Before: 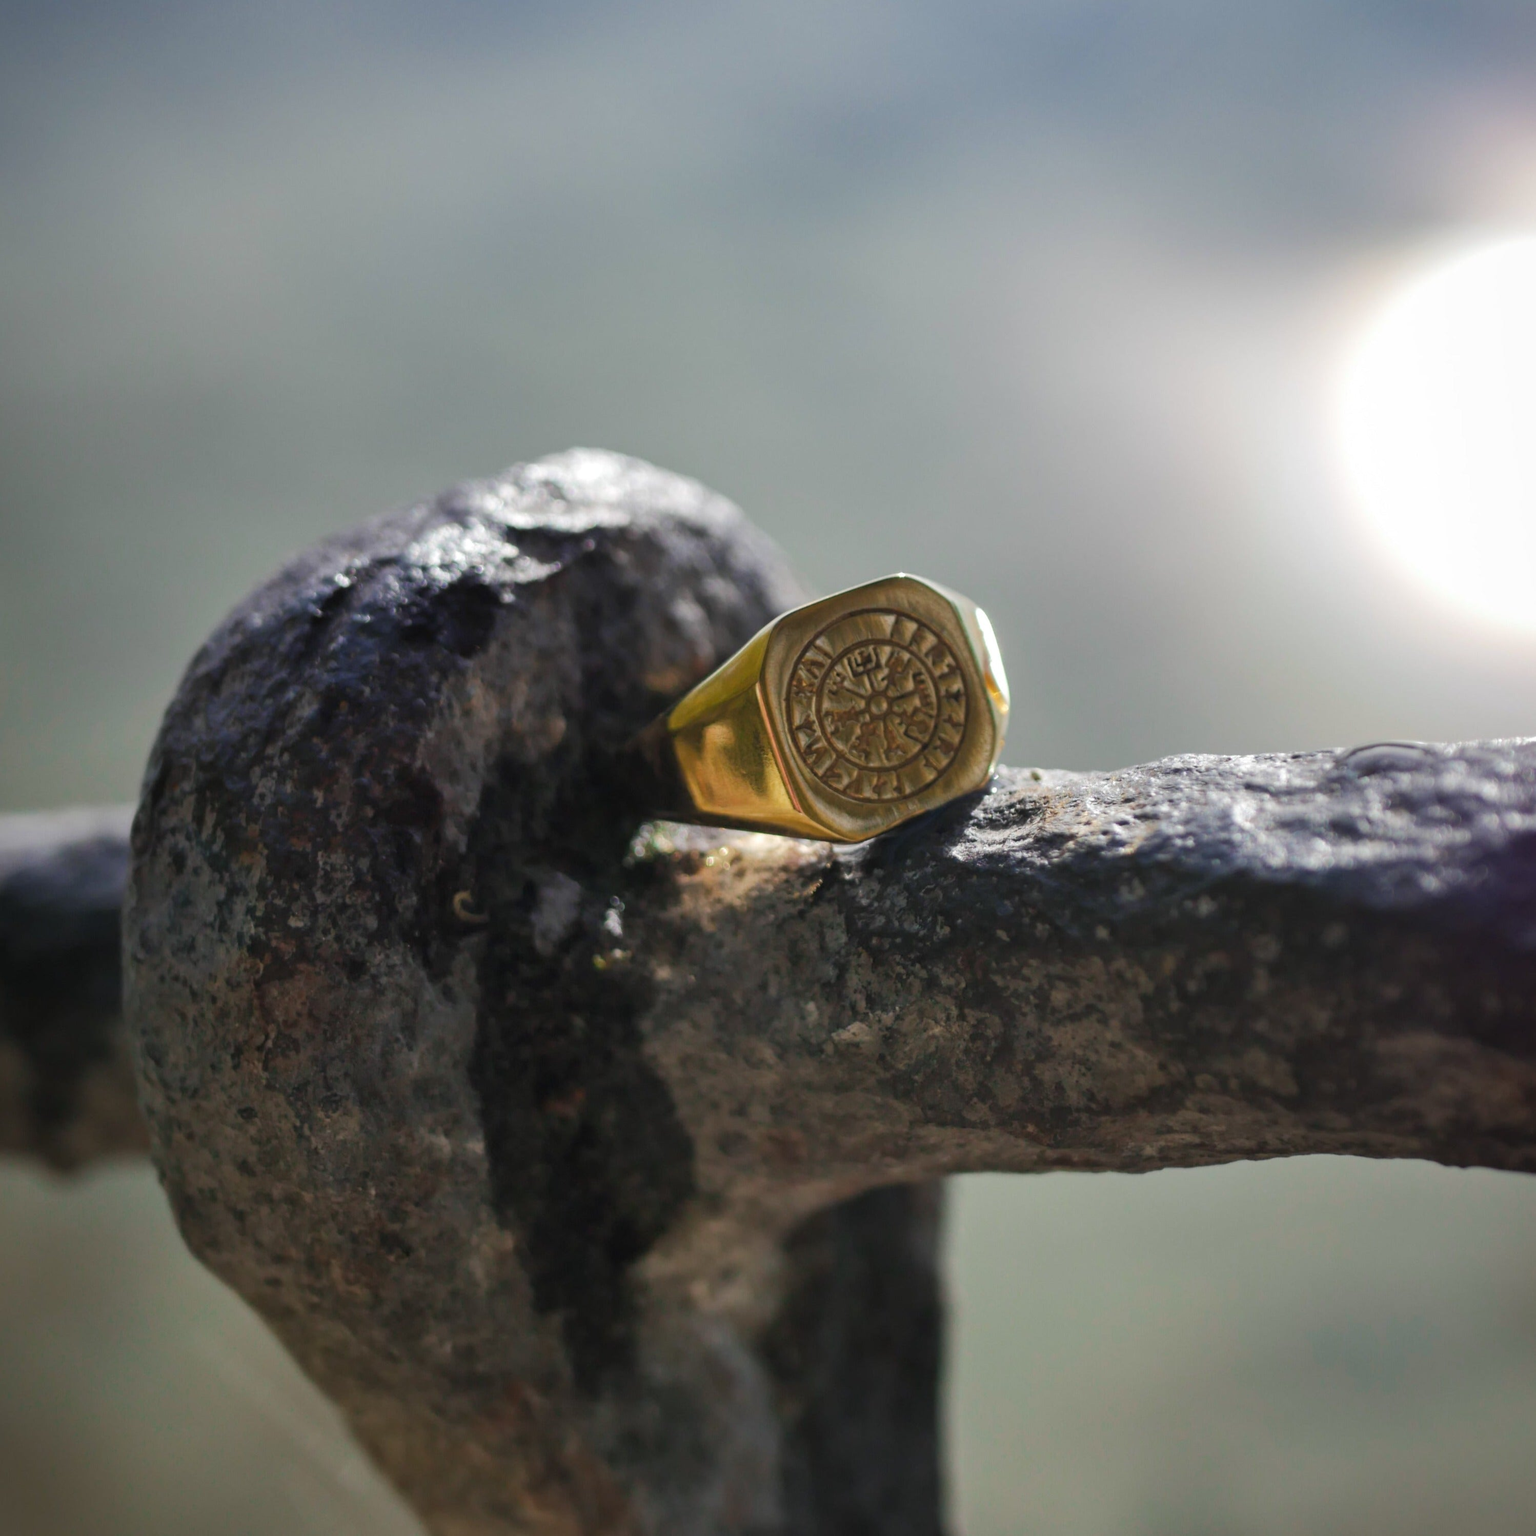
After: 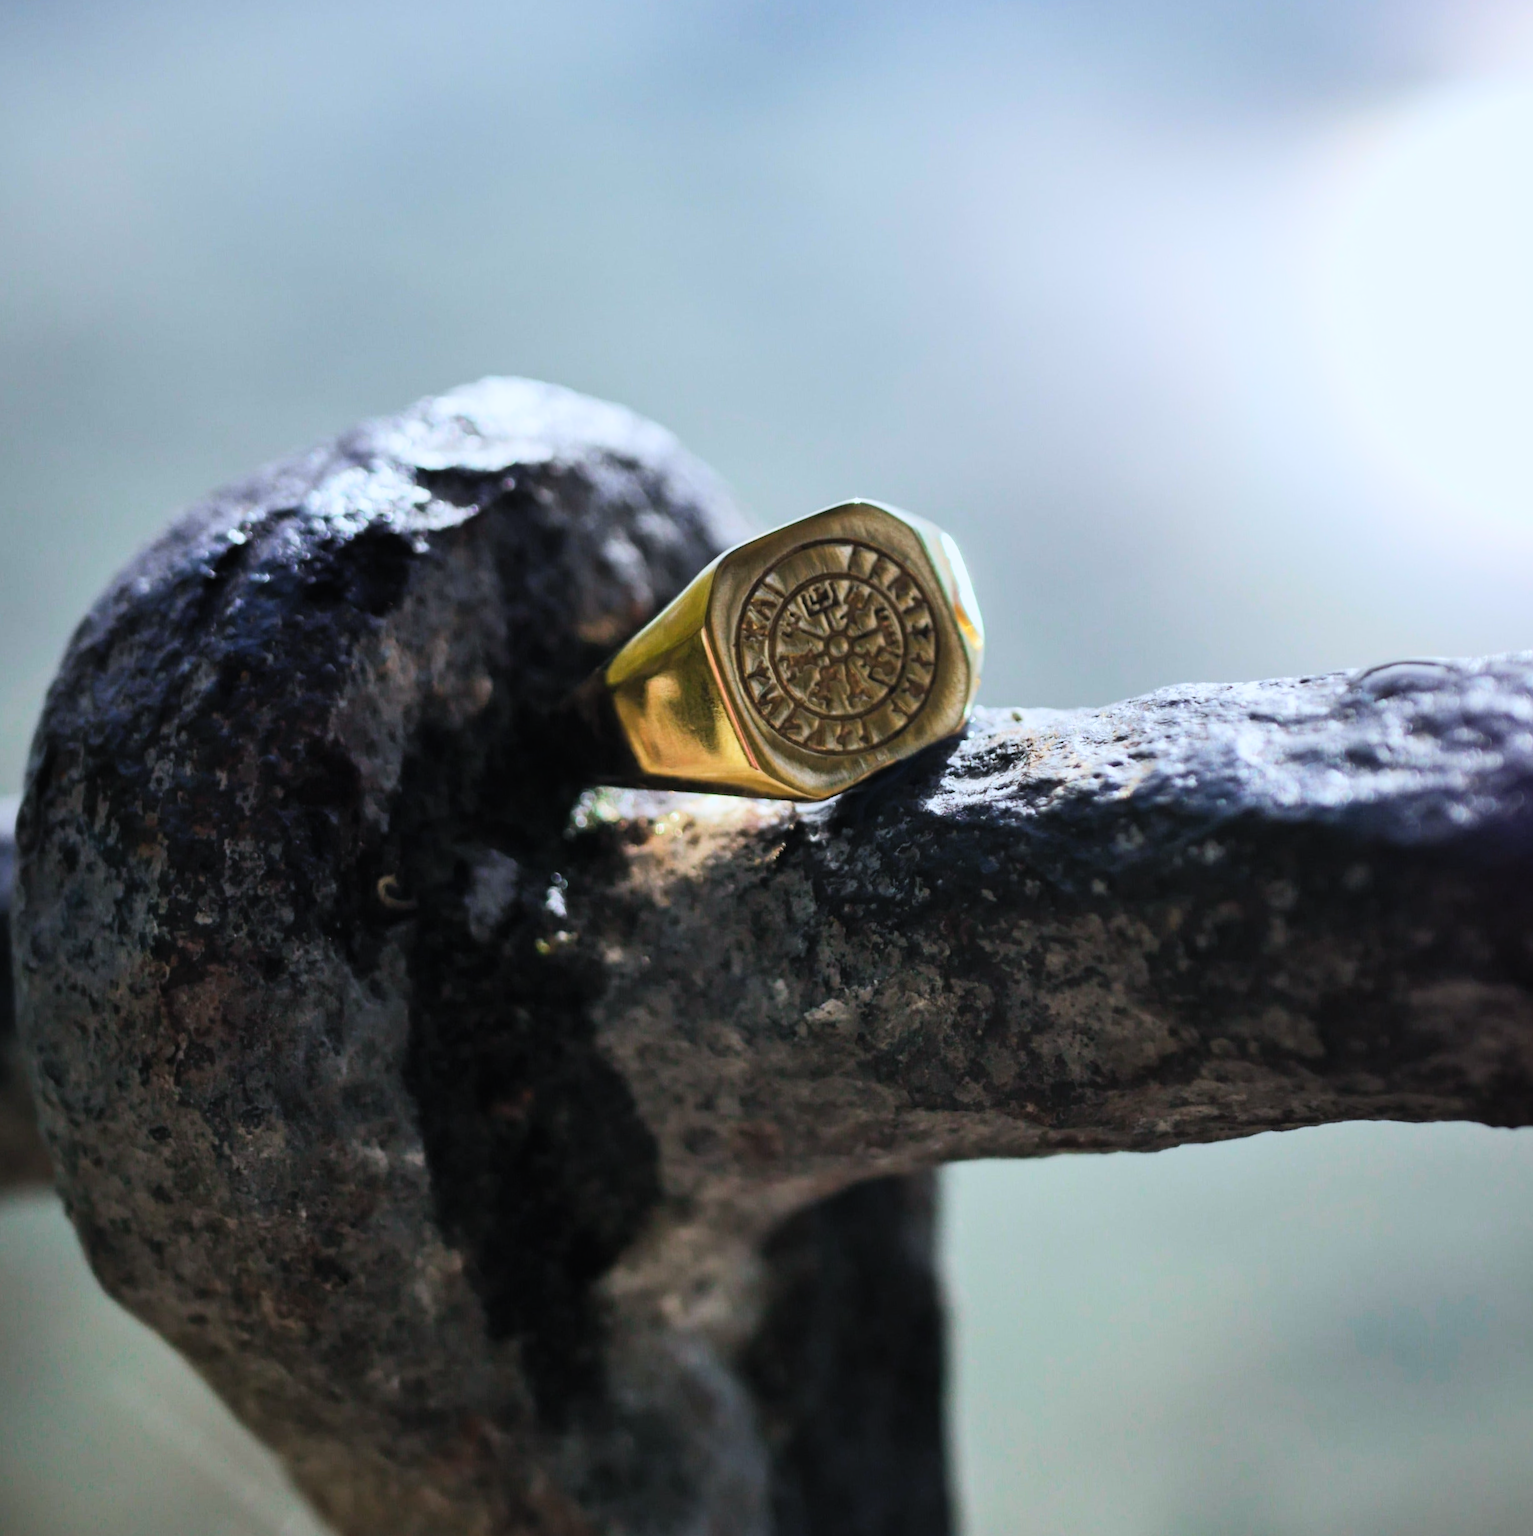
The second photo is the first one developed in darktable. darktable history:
filmic rgb: black relative exposure -8.07 EV, white relative exposure 3.01 EV, hardness 5.41, contrast 1.256
color calibration: x 0.37, y 0.382, temperature 4318.75 K
contrast brightness saturation: contrast 0.196, brightness 0.161, saturation 0.229
crop and rotate: angle 2.79°, left 5.881%, top 5.716%
